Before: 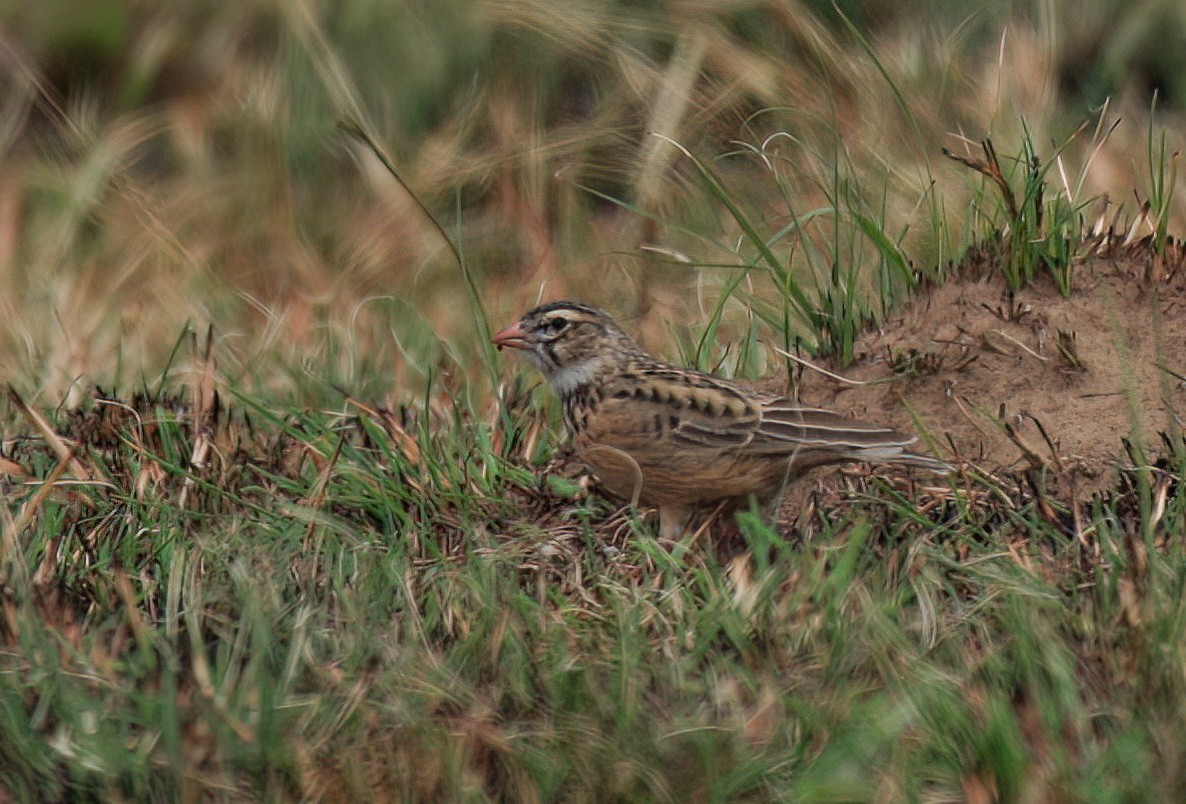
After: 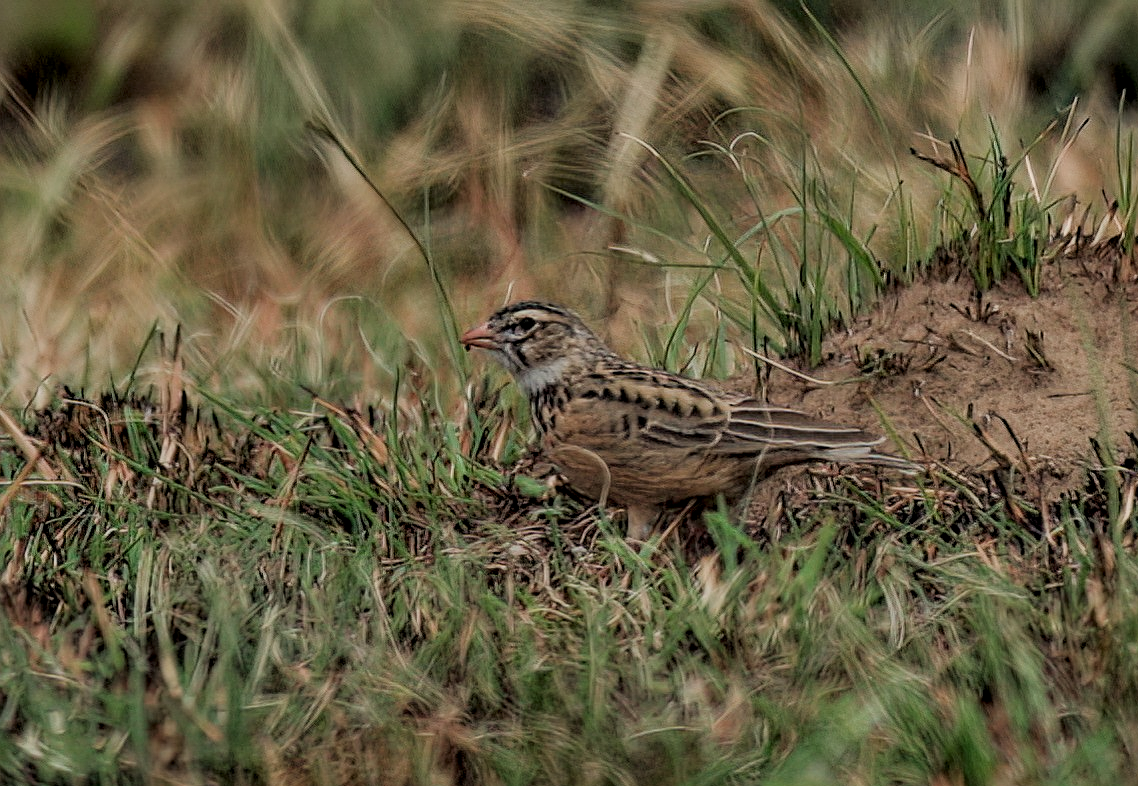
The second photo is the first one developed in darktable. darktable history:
sharpen: radius 2.505, amount 0.339
crop and rotate: left 2.763%, right 1.266%, bottom 2.175%
filmic rgb: black relative exposure -7.71 EV, white relative exposure 4.37 EV, hardness 3.75, latitude 37.28%, contrast 0.971, highlights saturation mix 9.96%, shadows ↔ highlights balance 4.27%
local contrast: on, module defaults
color correction: highlights b* 2.92
